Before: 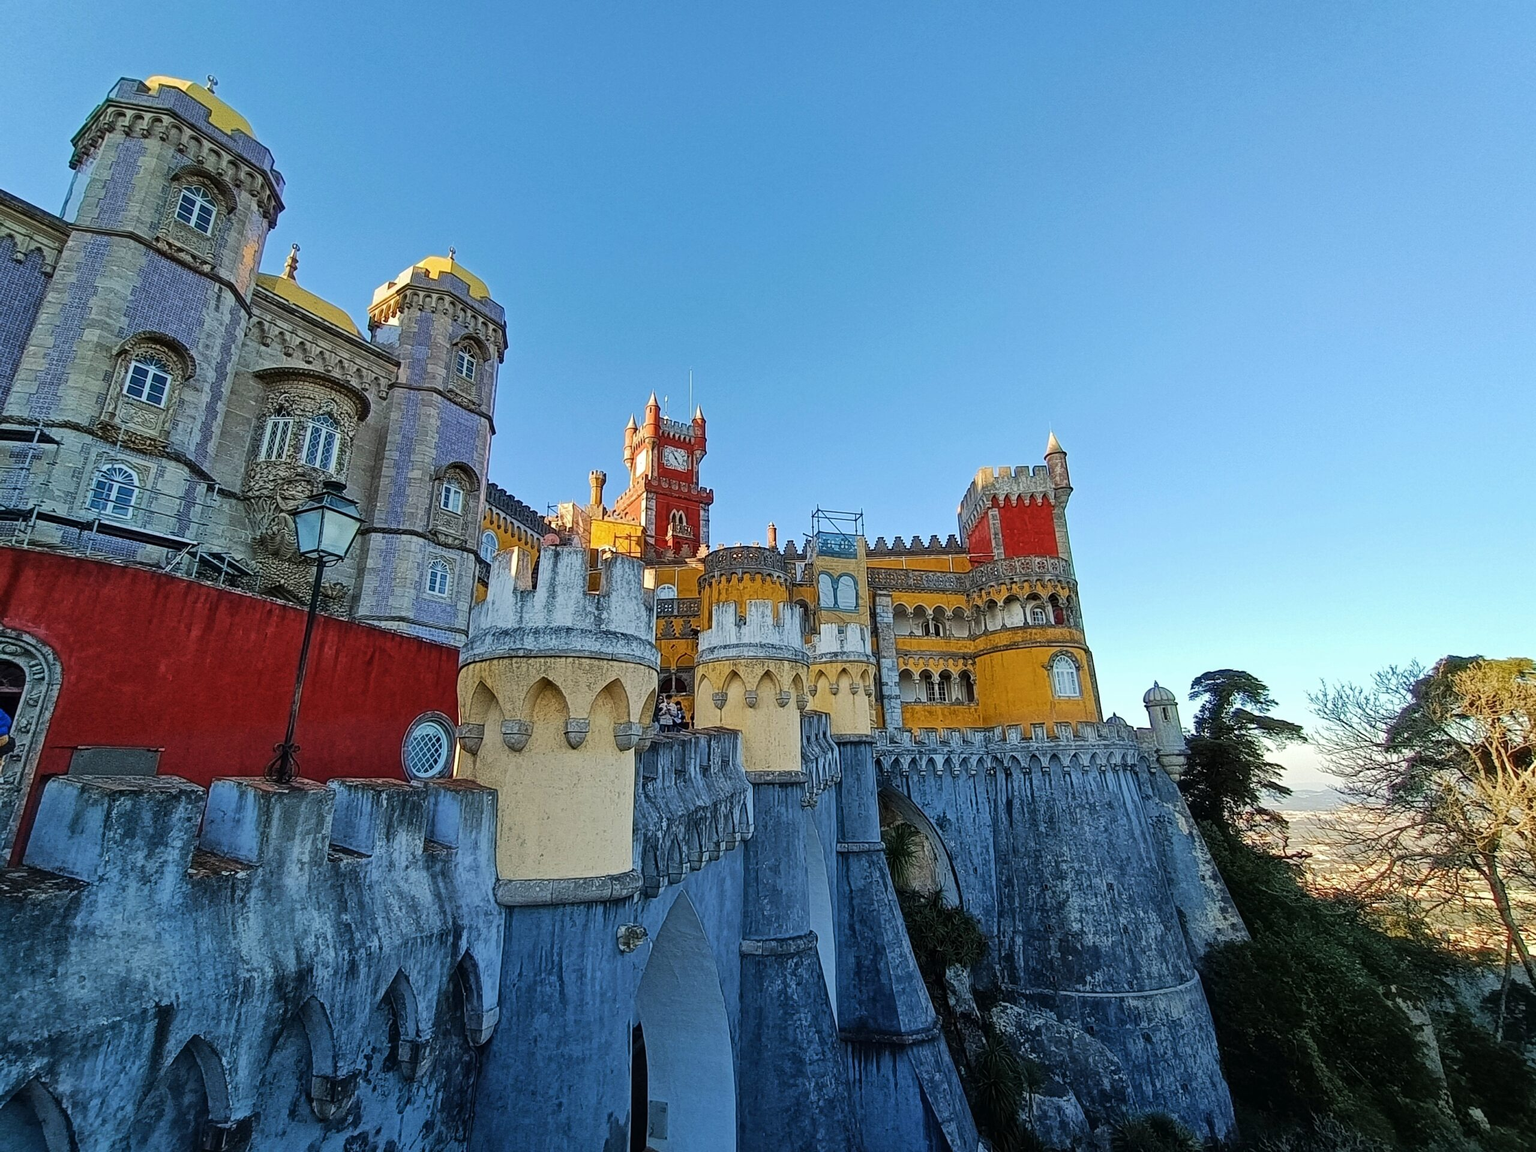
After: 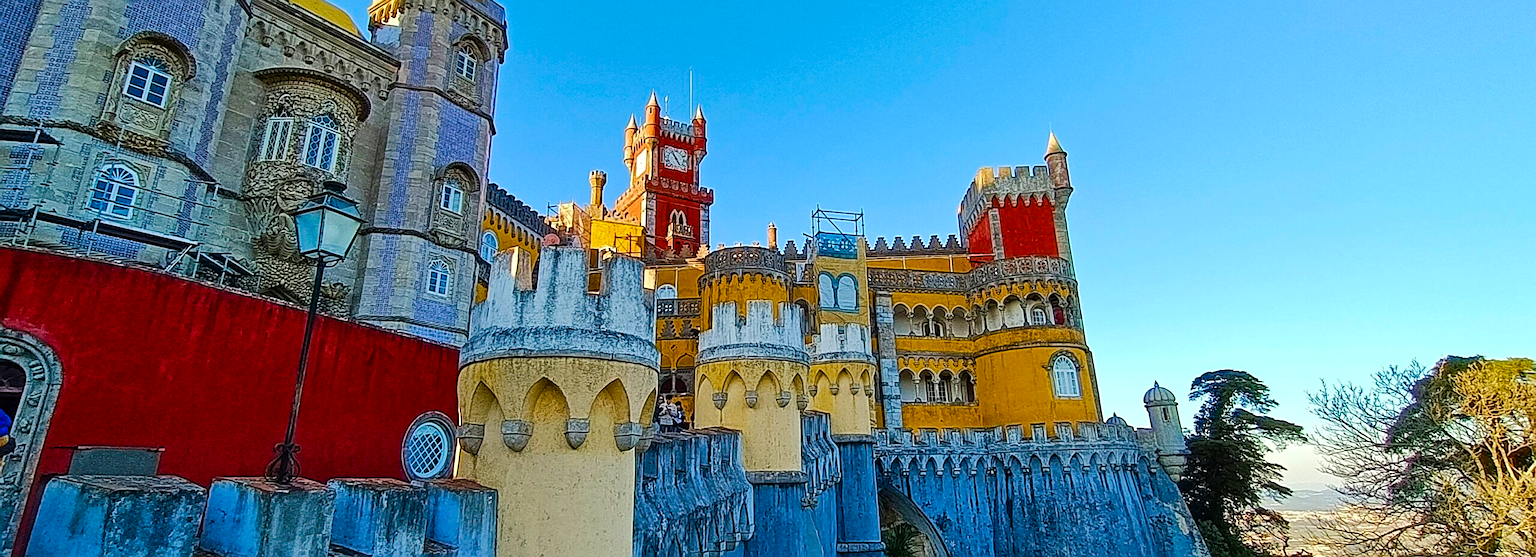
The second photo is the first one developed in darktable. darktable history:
sharpen: on, module defaults
color balance rgb: perceptual saturation grading › global saturation 20%, perceptual saturation grading › highlights -25%, perceptual saturation grading › shadows 25%, global vibrance 50%
crop and rotate: top 26.056%, bottom 25.543%
